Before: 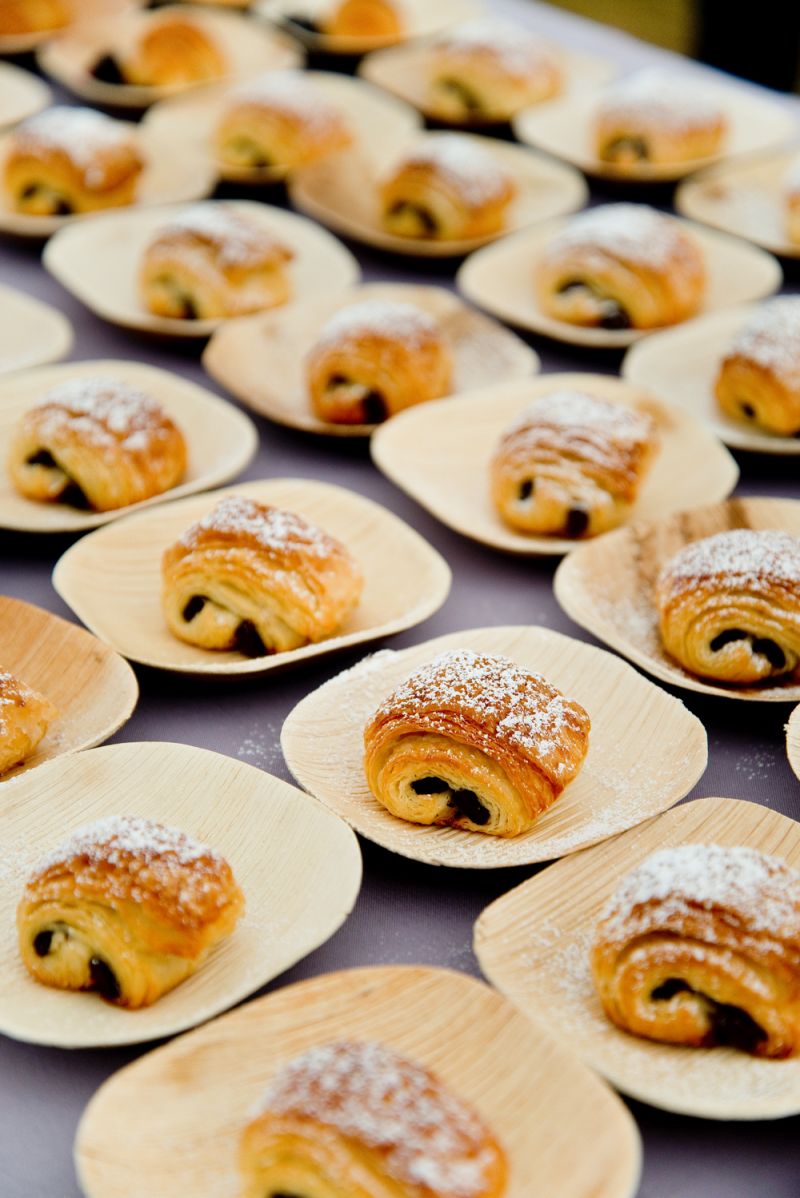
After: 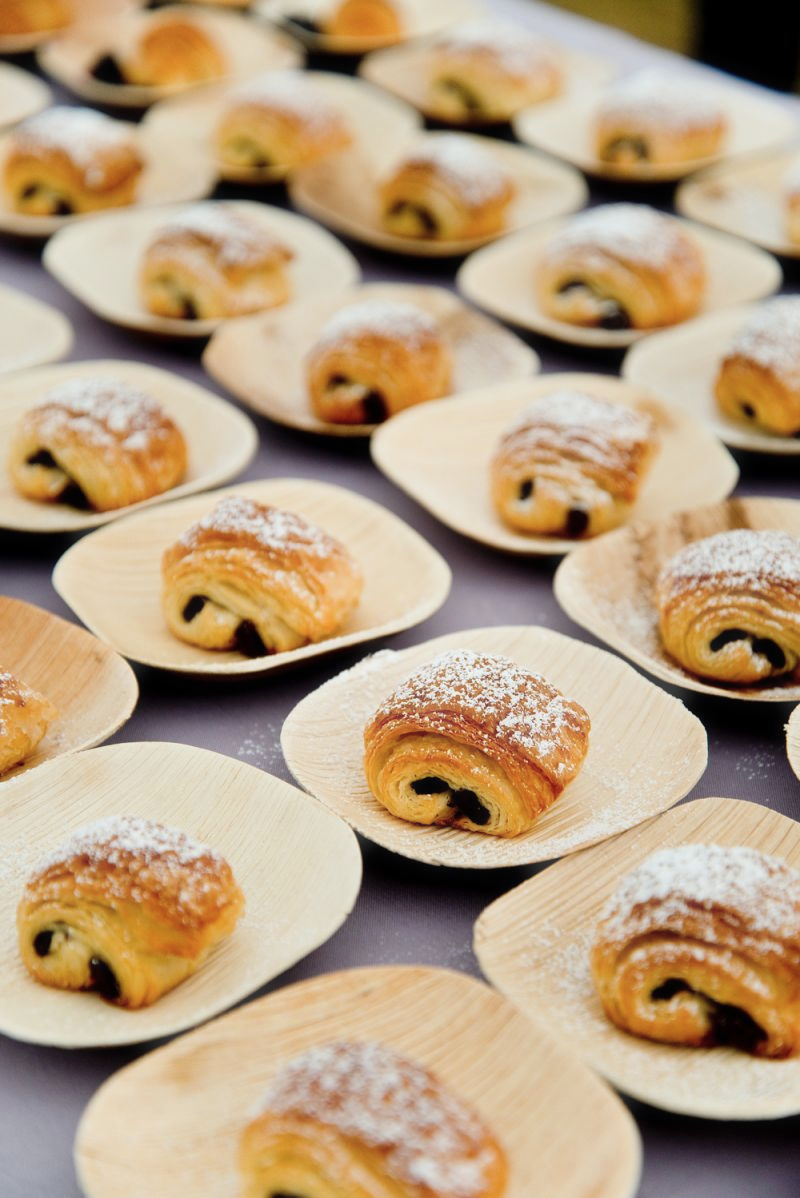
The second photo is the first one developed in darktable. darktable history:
color zones: curves: ch1 [(0, 0.469) (0.001, 0.469) (0.12, 0.446) (0.248, 0.469) (0.5, 0.5) (0.748, 0.5) (0.999, 0.469) (1, 0.469)]
haze removal: strength -0.1, adaptive false
